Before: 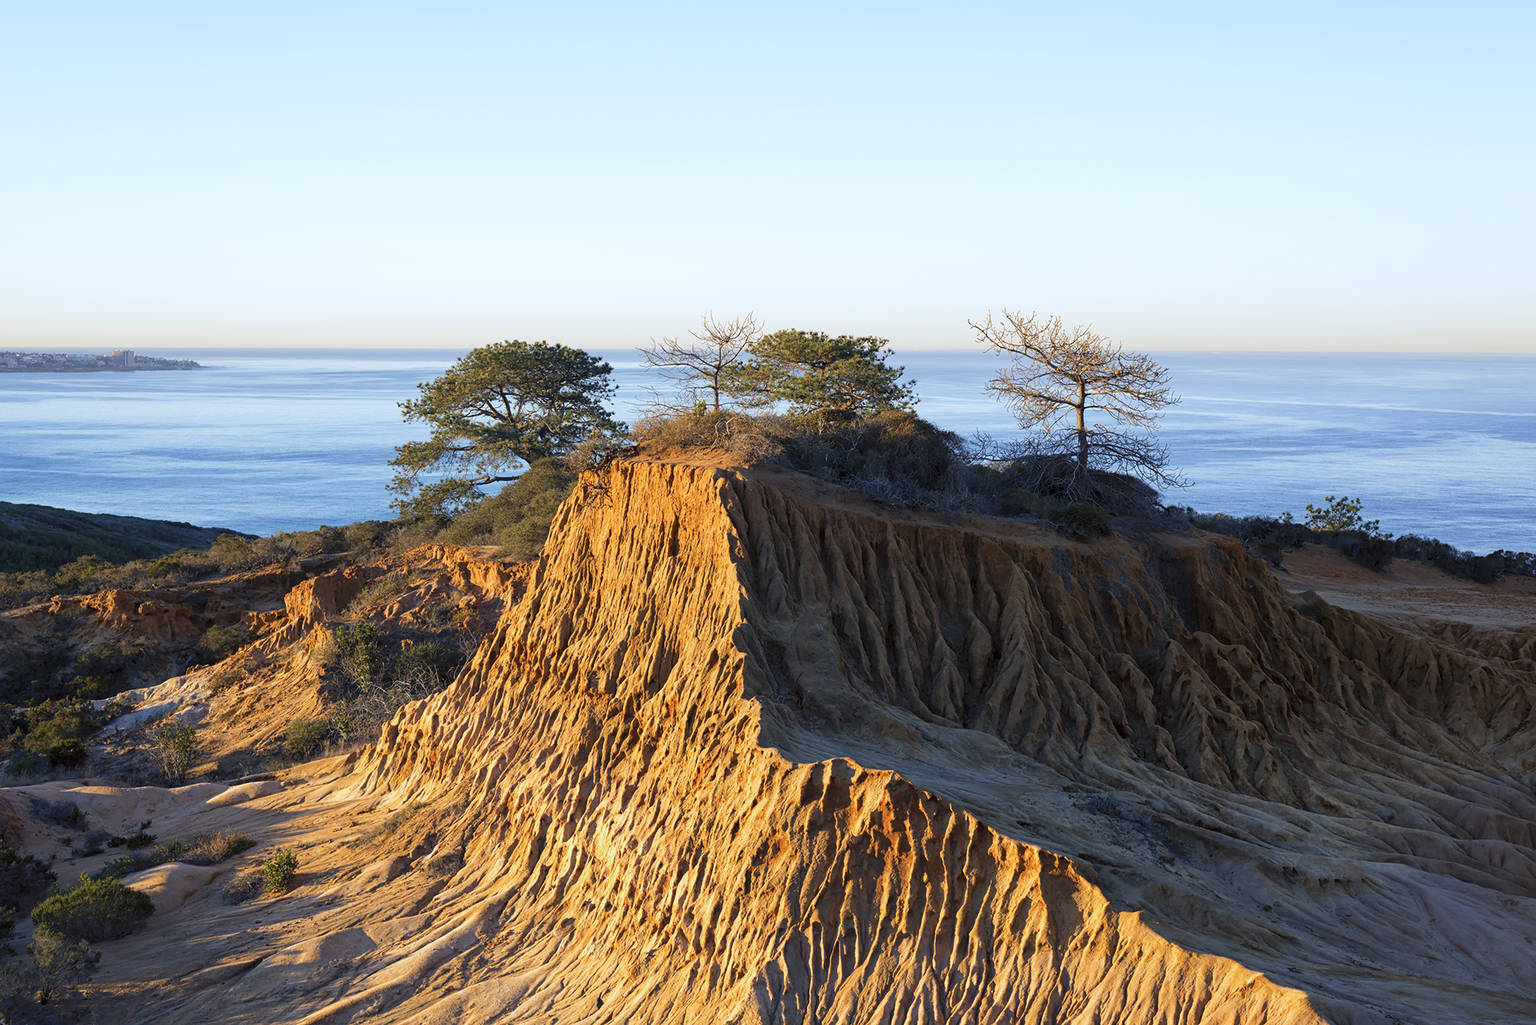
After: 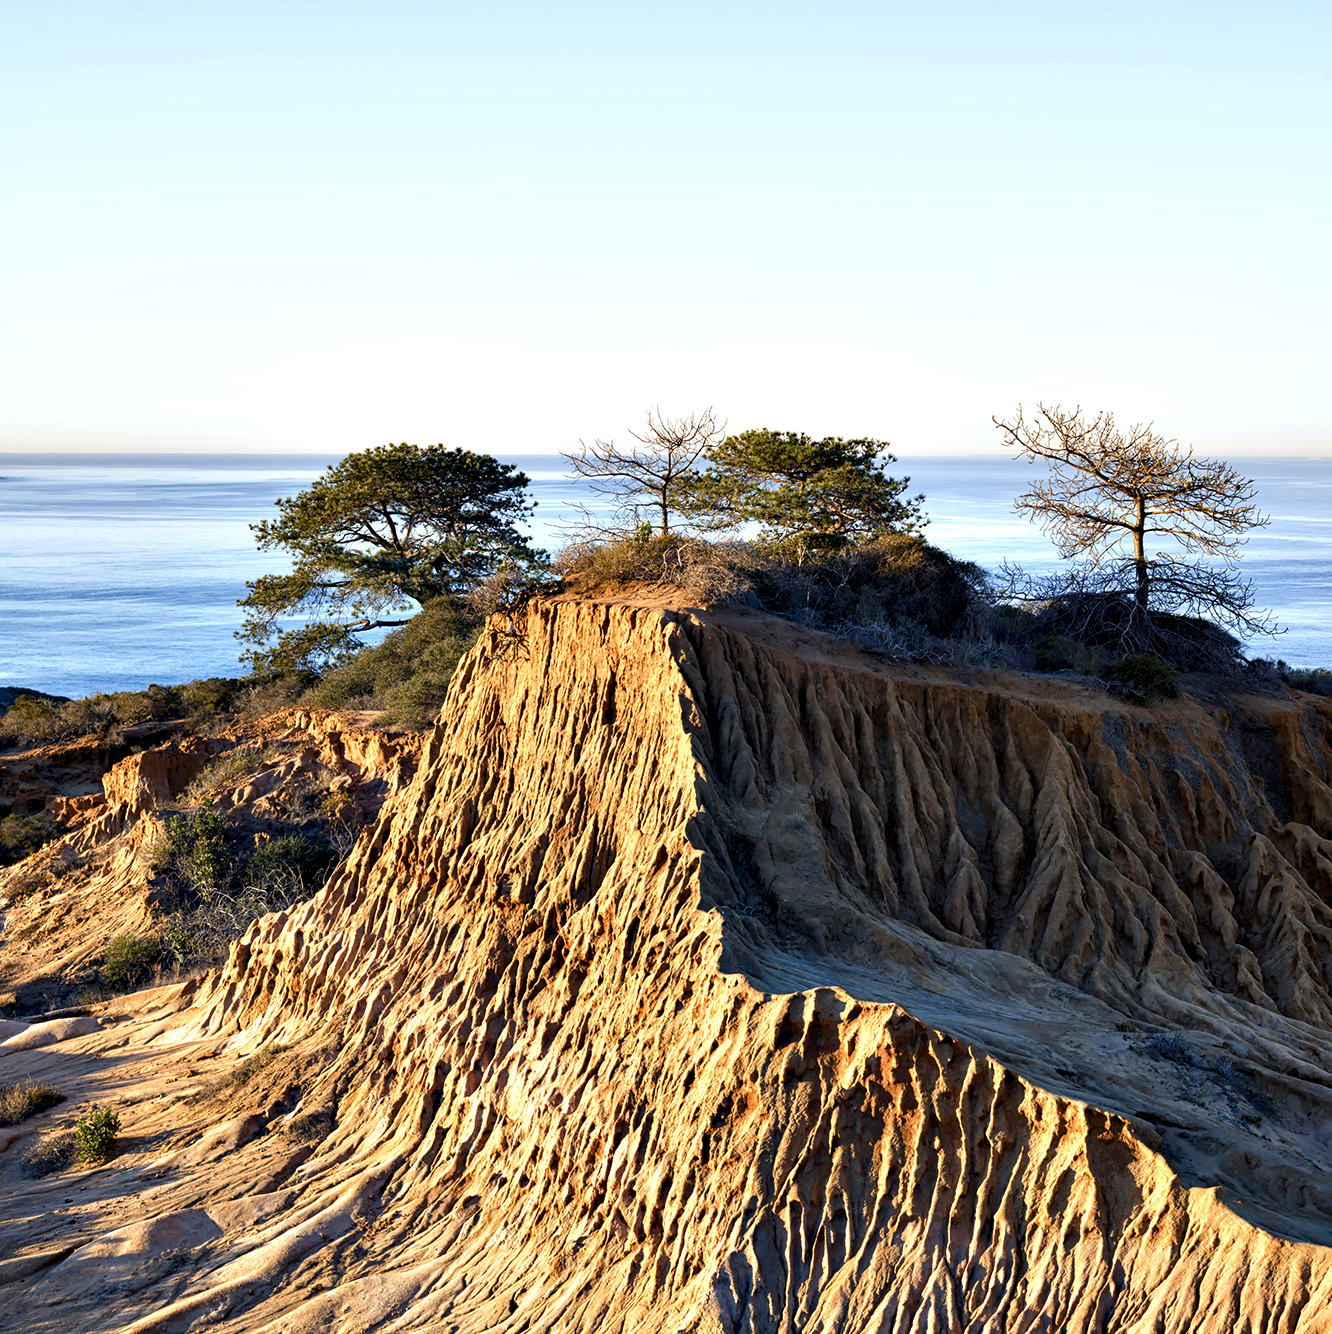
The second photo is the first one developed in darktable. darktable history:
color balance rgb: perceptual saturation grading › global saturation 0.834%, perceptual saturation grading › highlights -19.98%, perceptual saturation grading › shadows 19.943%, perceptual brilliance grading › global brilliance 3.736%
crop and rotate: left 13.427%, right 19.925%
contrast equalizer: y [[0.6 ×6], [0.55 ×6], [0 ×6], [0 ×6], [0 ×6]]
